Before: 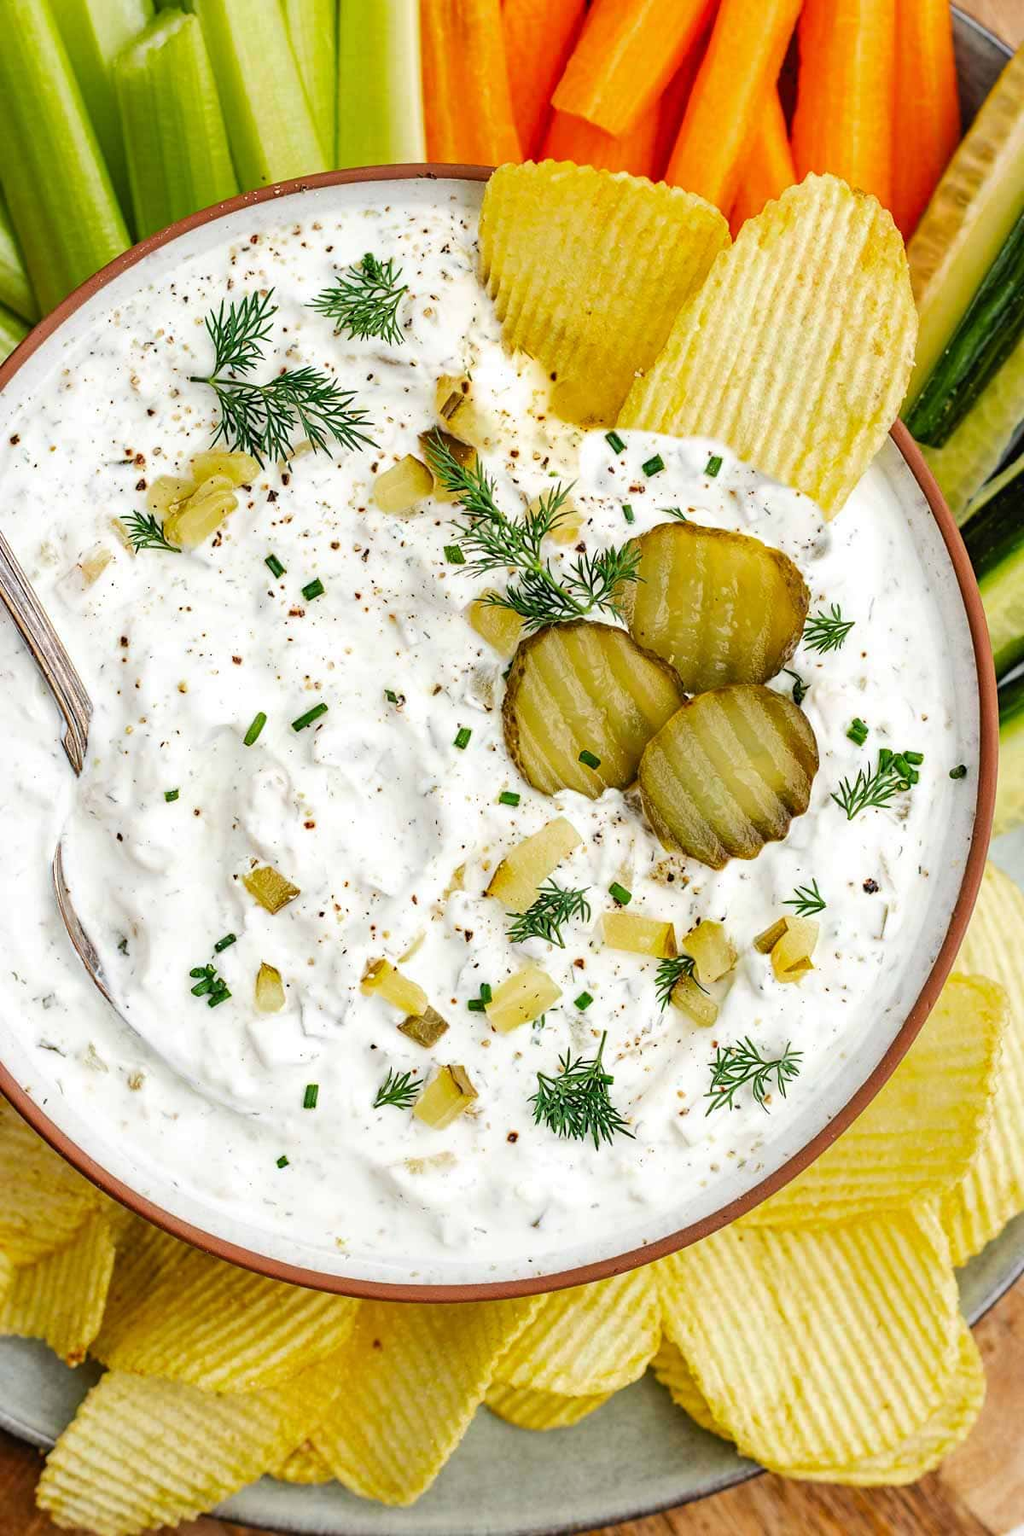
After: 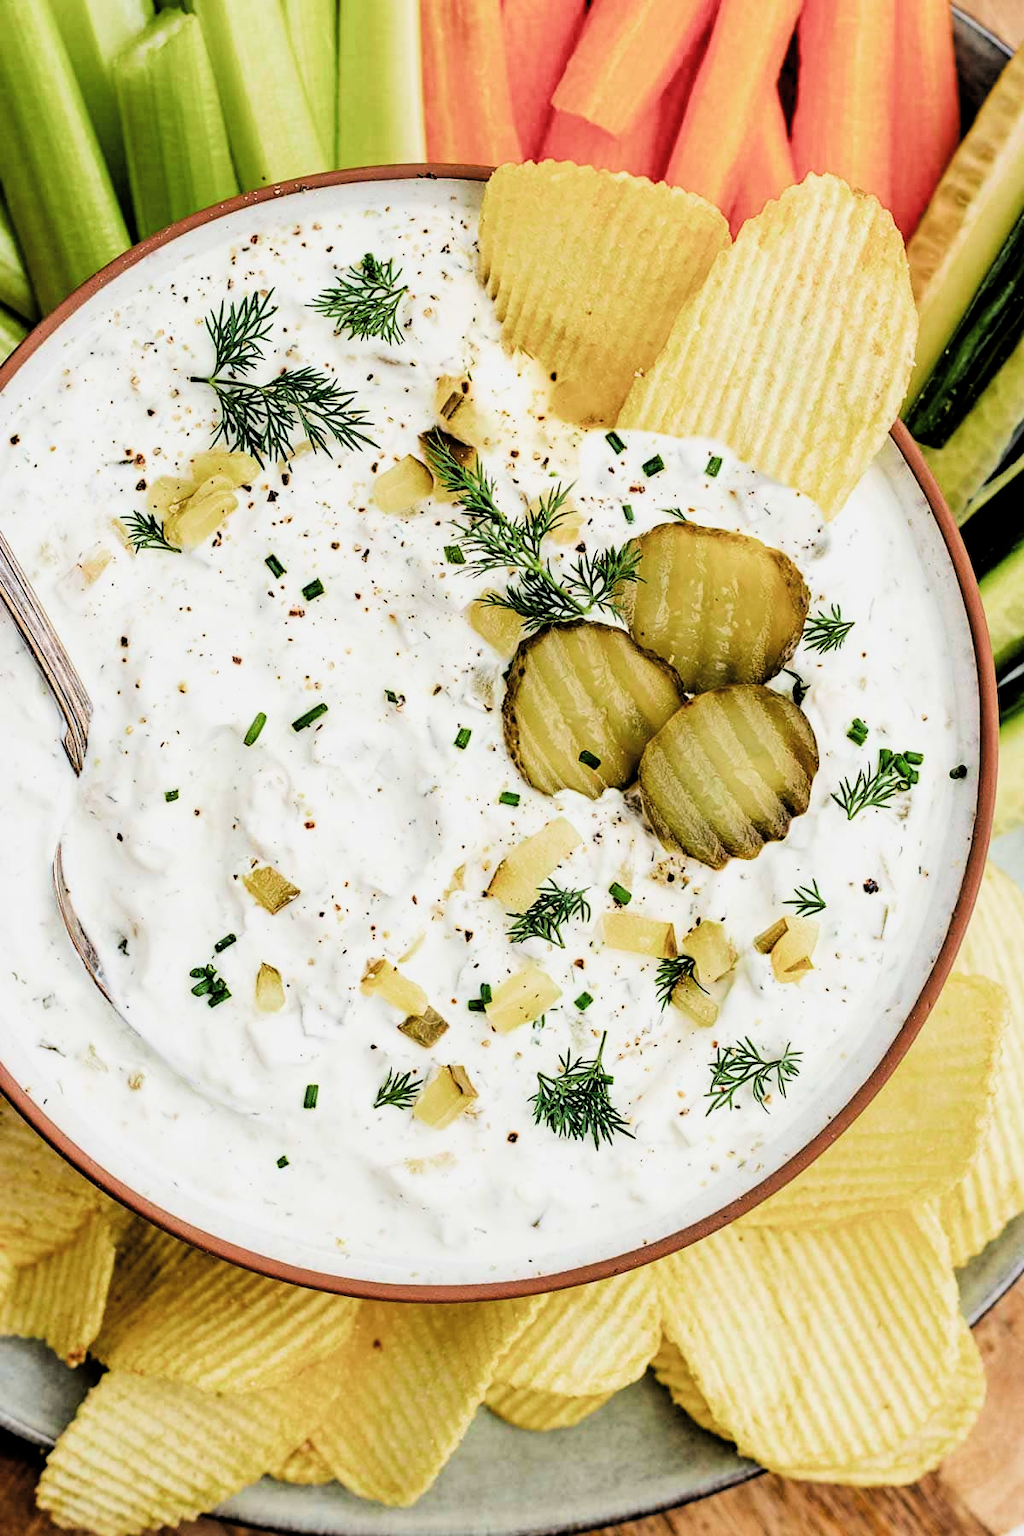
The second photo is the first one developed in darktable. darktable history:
filmic rgb: black relative exposure -5.14 EV, white relative exposure 4 EV, hardness 2.89, contrast 1.515, color science v4 (2020), contrast in shadows soft, contrast in highlights soft
velvia: strength 14.84%
